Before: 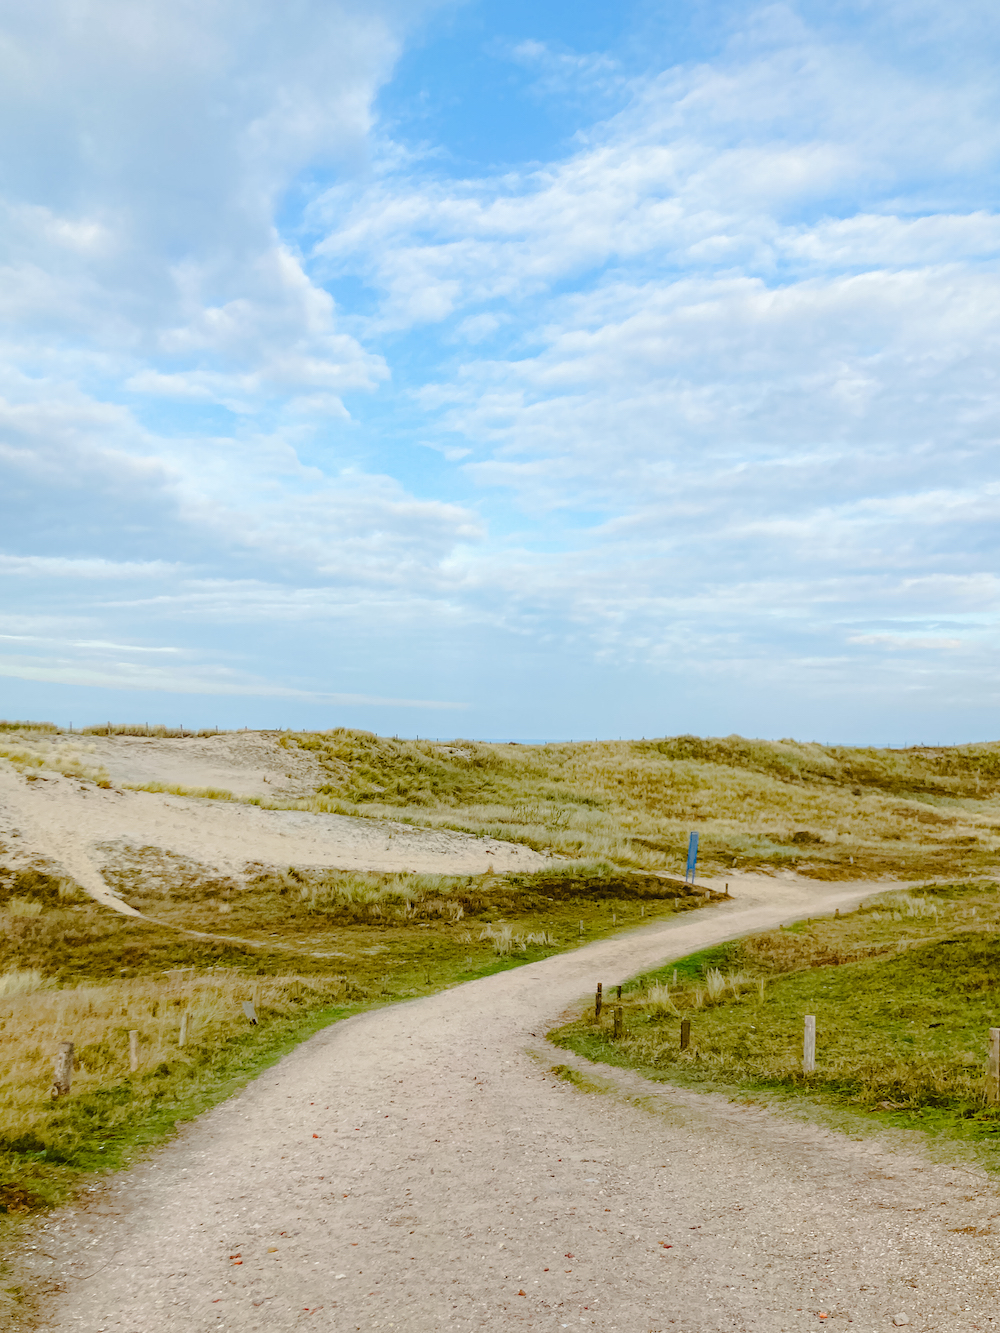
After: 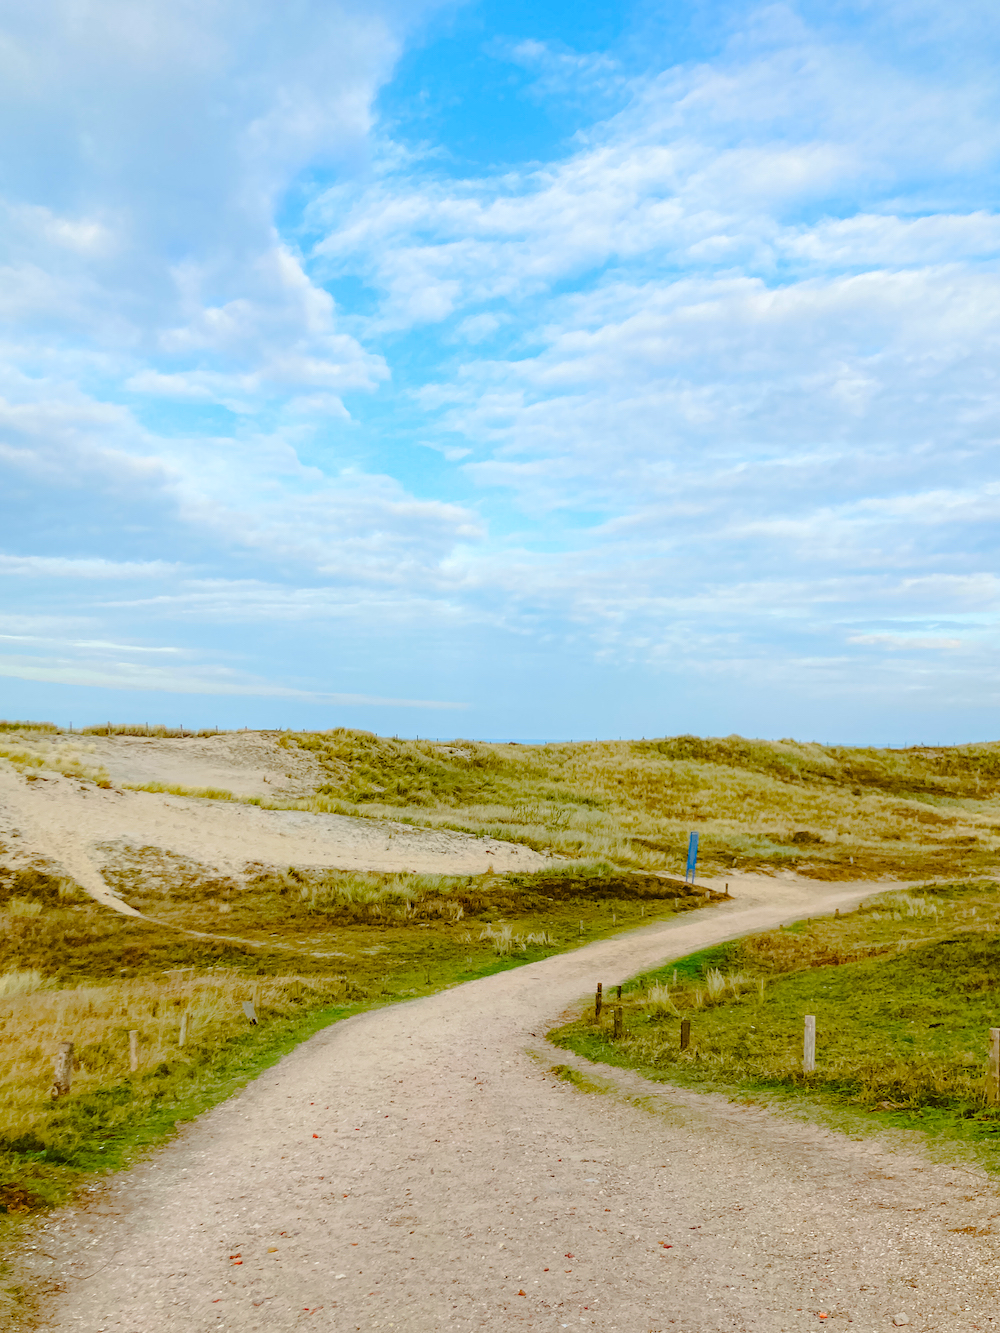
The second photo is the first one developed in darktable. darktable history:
color correction: highlights b* -0.005, saturation 1.31
